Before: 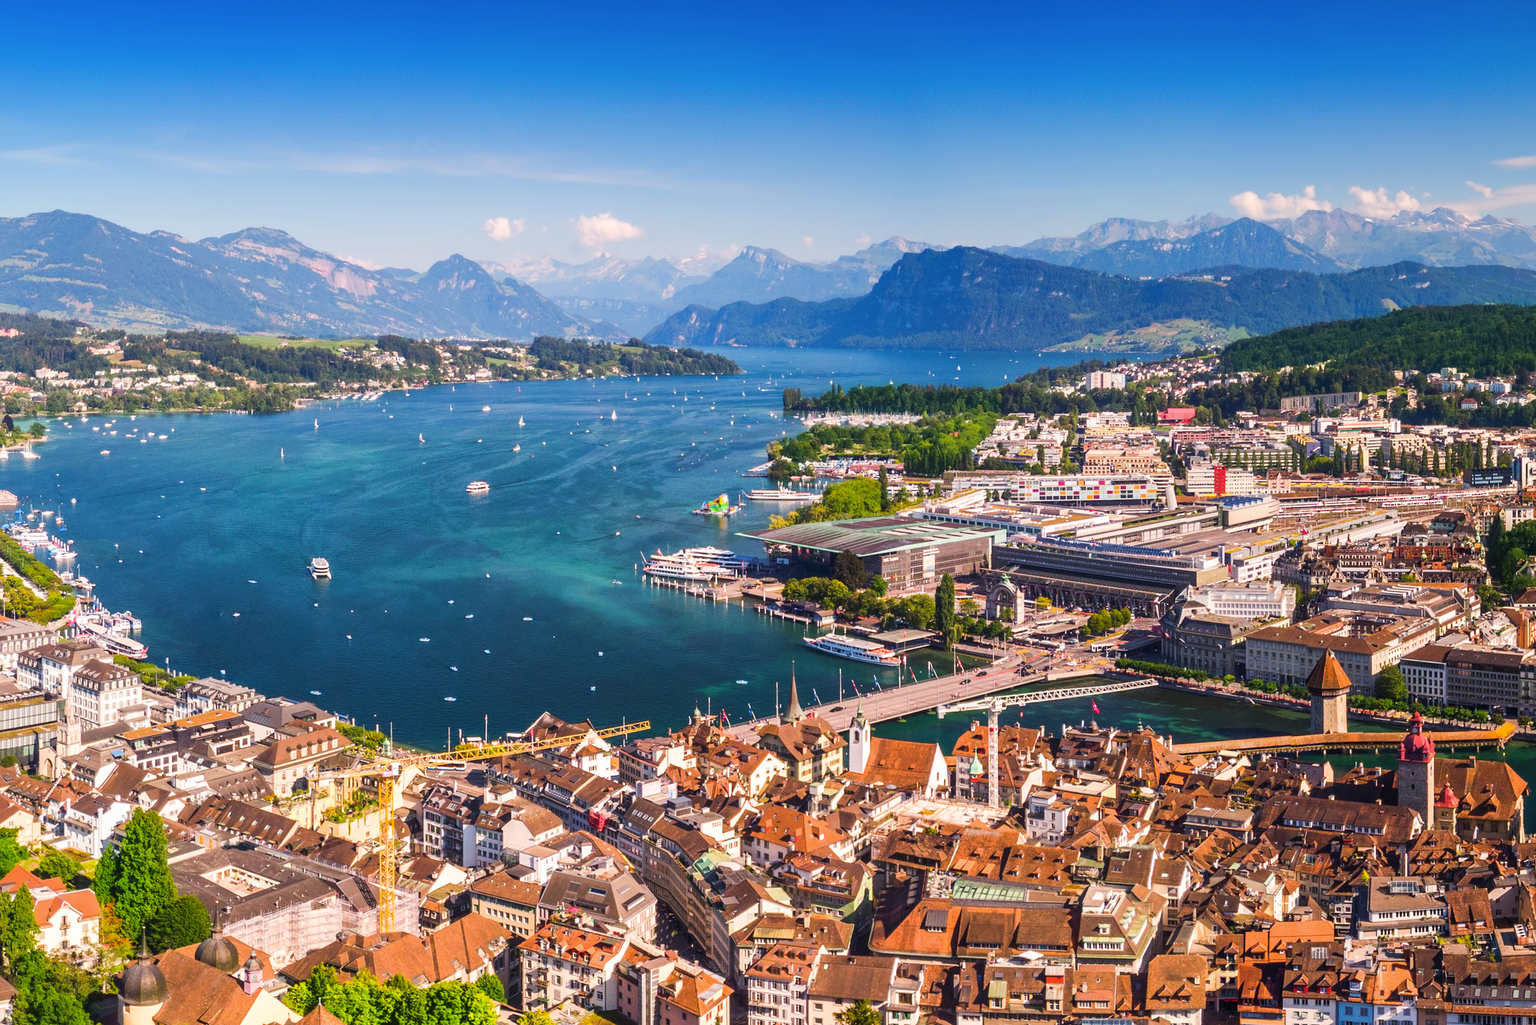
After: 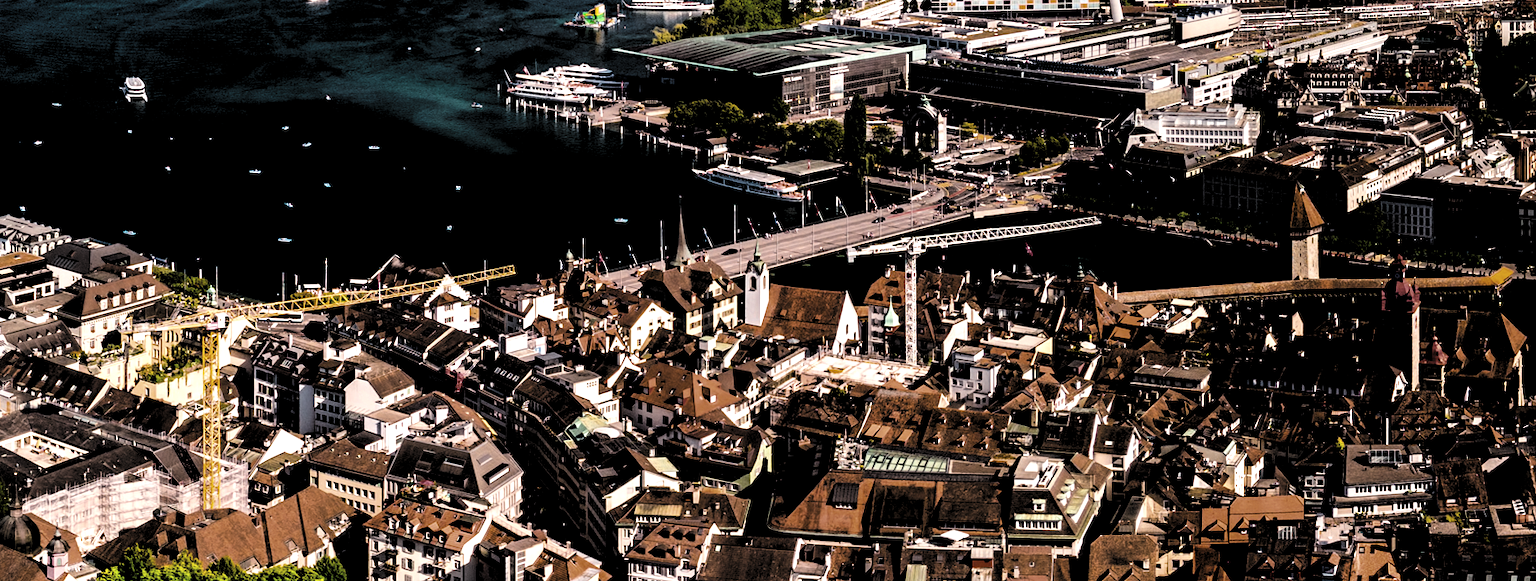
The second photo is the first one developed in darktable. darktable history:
exposure: black level correction 0.001, exposure 0.498 EV, compensate exposure bias true, compensate highlight preservation false
levels: levels [0.514, 0.759, 1]
crop and rotate: left 13.272%, top 47.974%, bottom 2.709%
